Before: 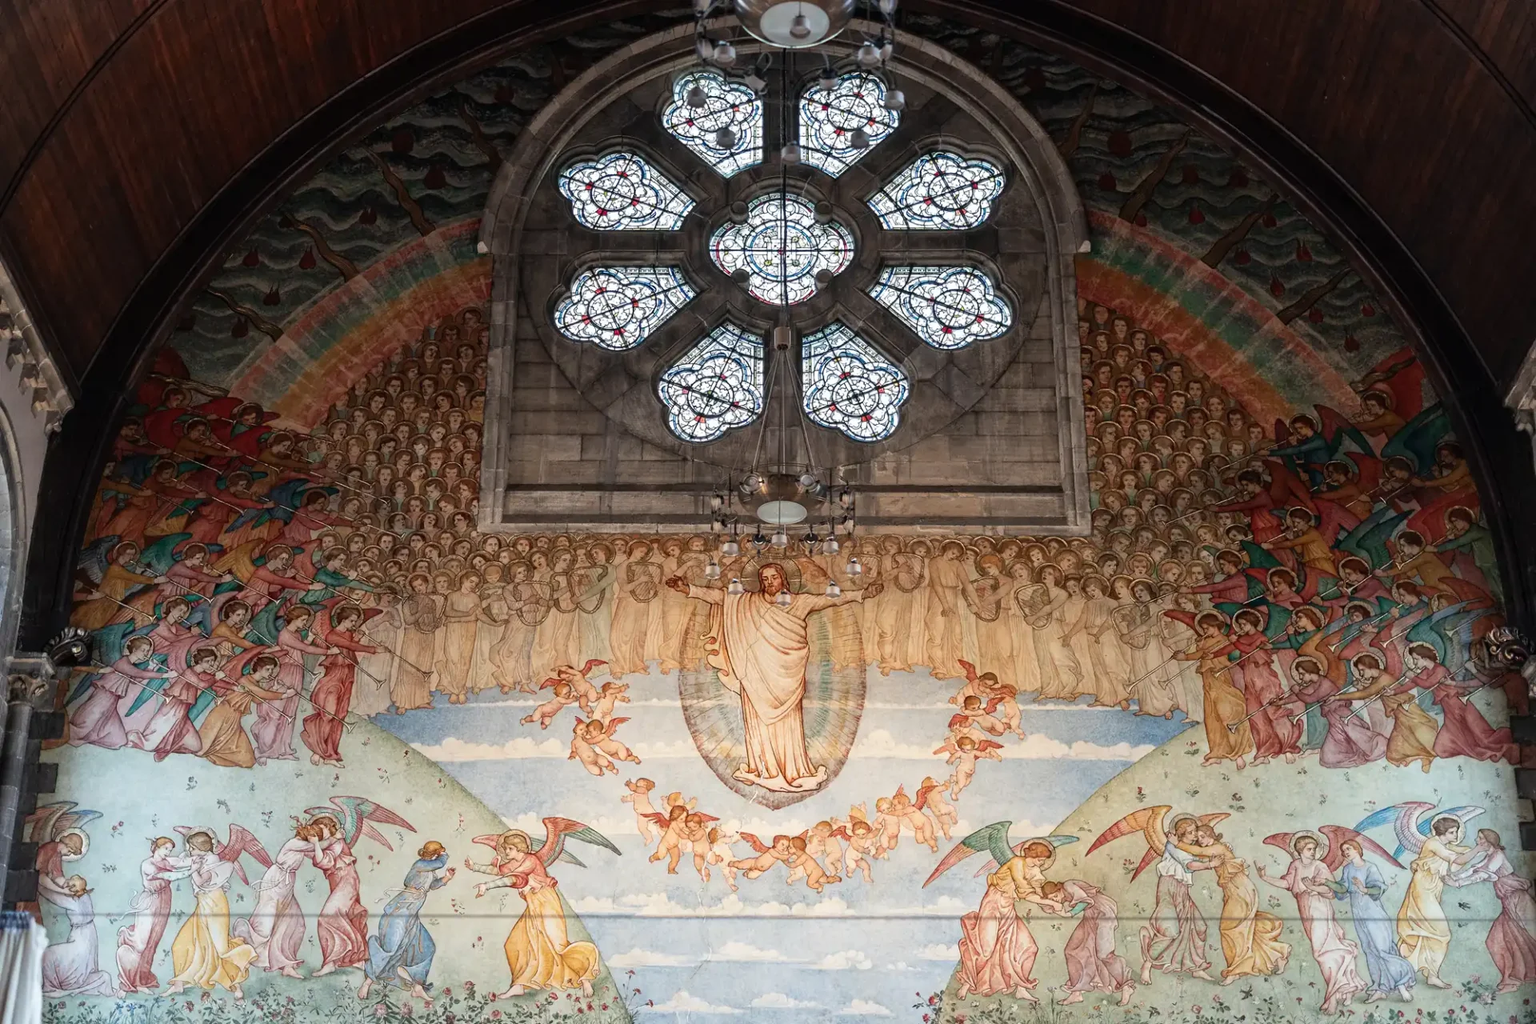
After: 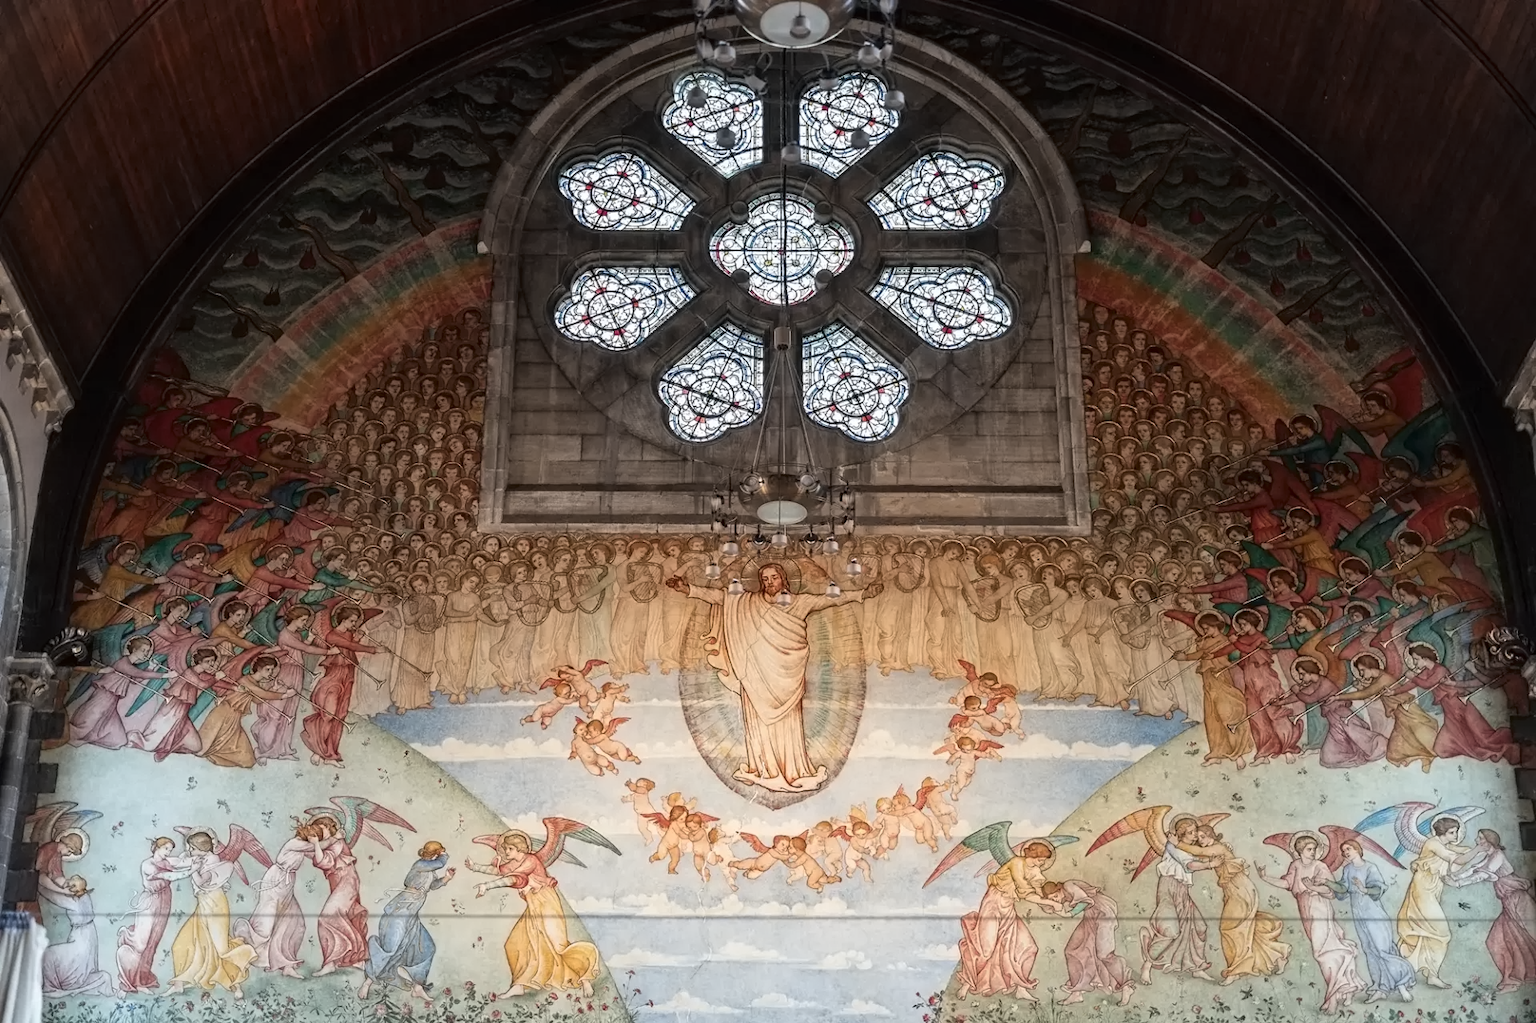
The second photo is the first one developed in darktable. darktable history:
crop: bottom 0.061%
contrast equalizer: octaves 7, y [[0.5 ×6], [0.5 ×6], [0.5 ×6], [0 ×6], [0, 0.039, 0.251, 0.29, 0.293, 0.292]]
